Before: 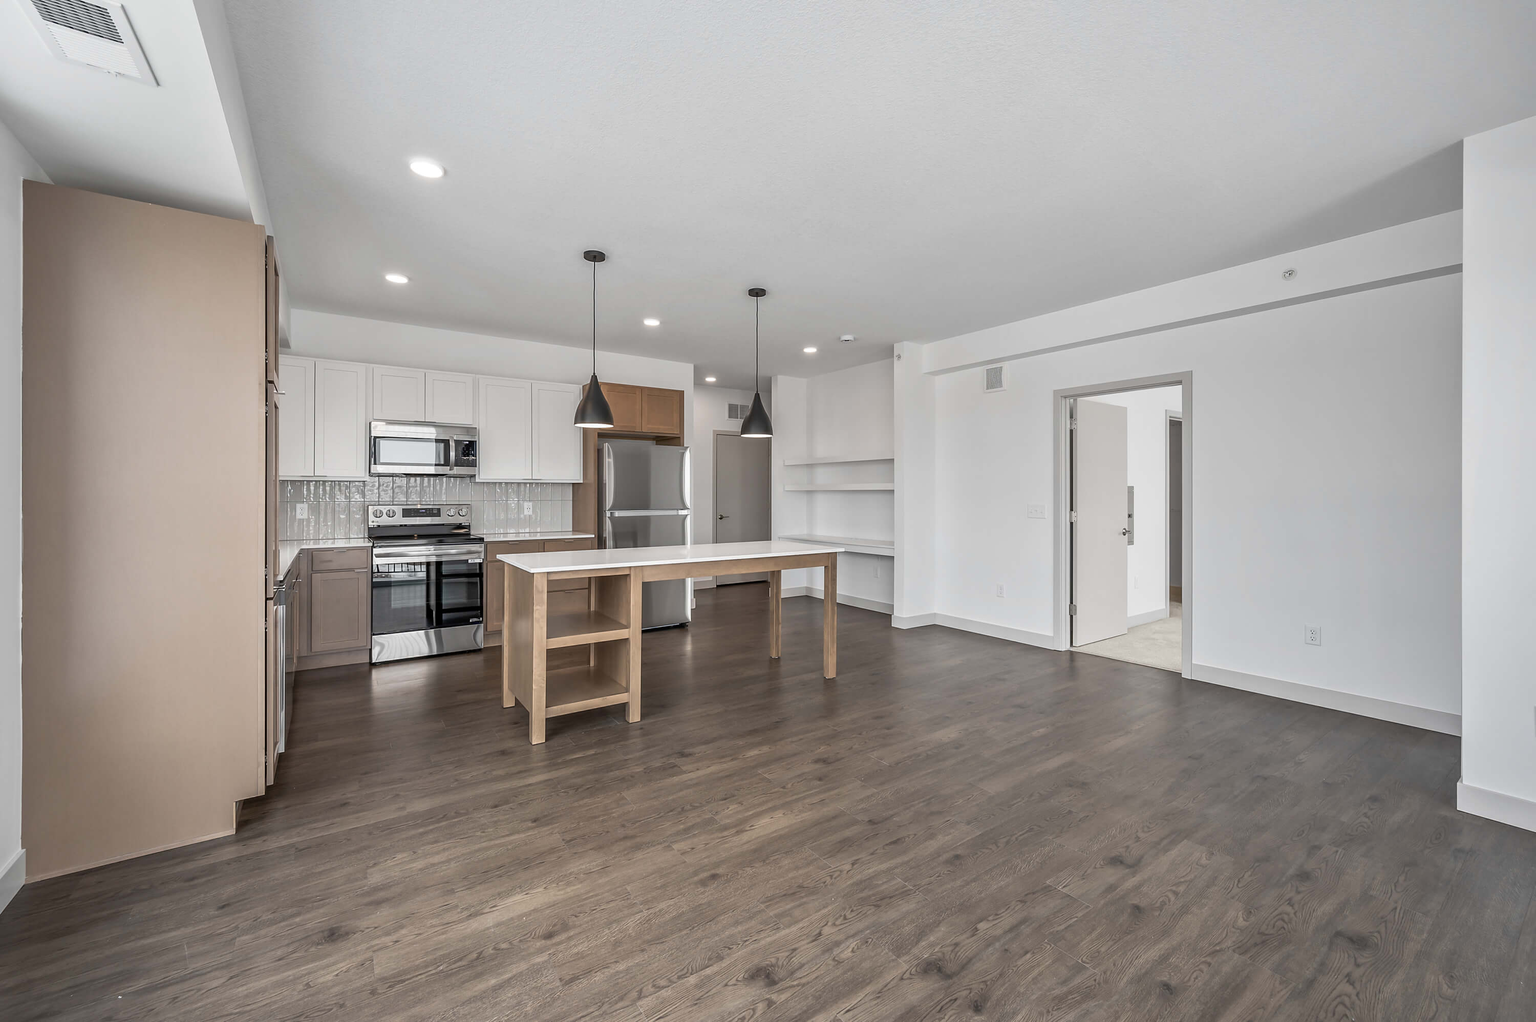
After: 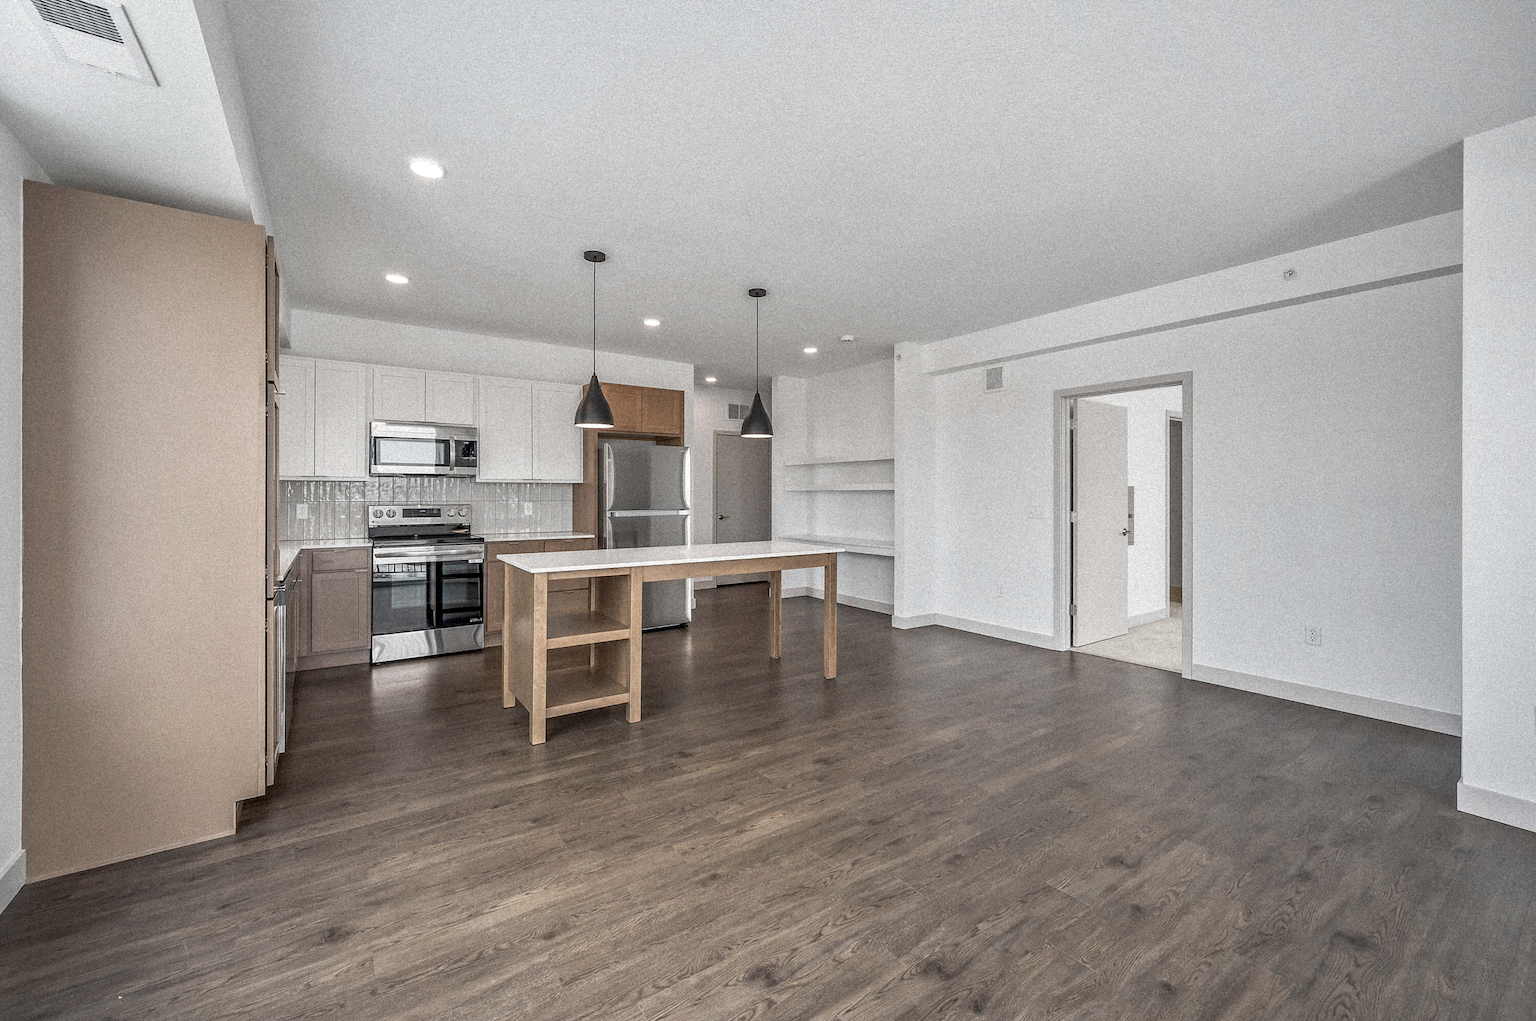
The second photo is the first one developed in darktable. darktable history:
local contrast: highlights 100%, shadows 100%, detail 120%, midtone range 0.2
grain: strength 35%, mid-tones bias 0%
